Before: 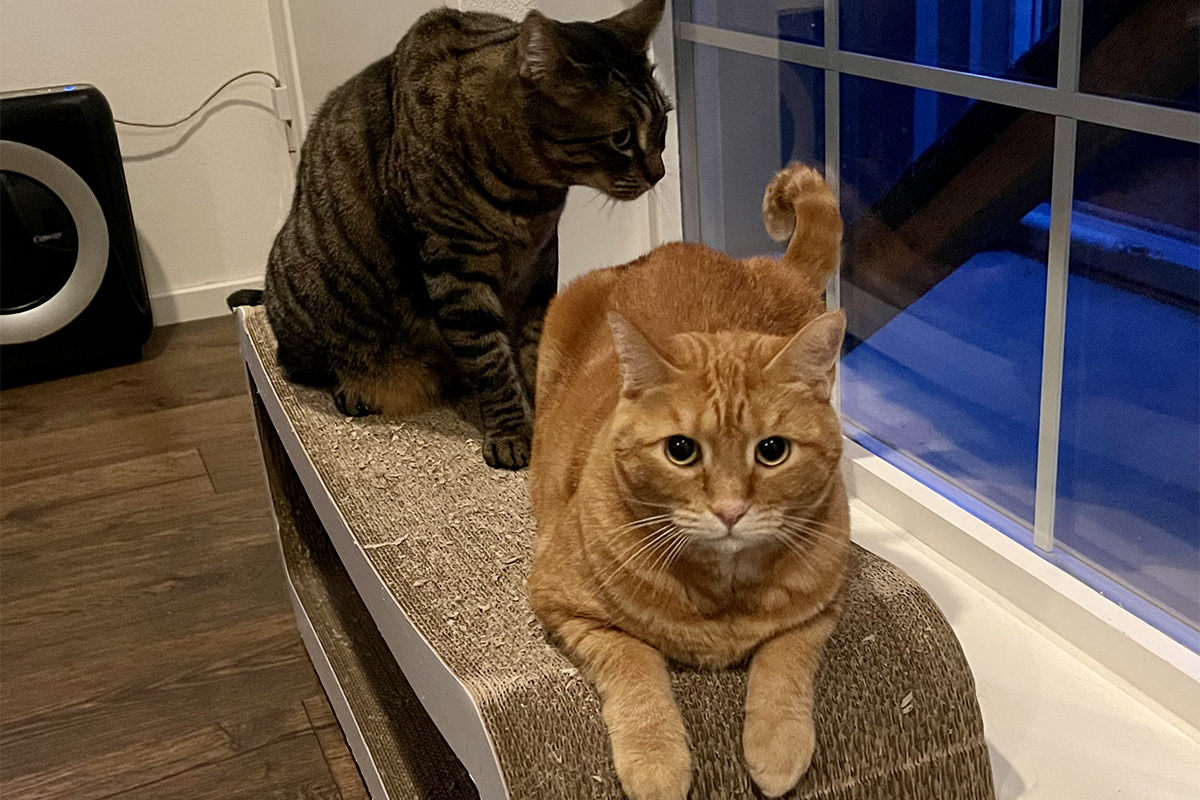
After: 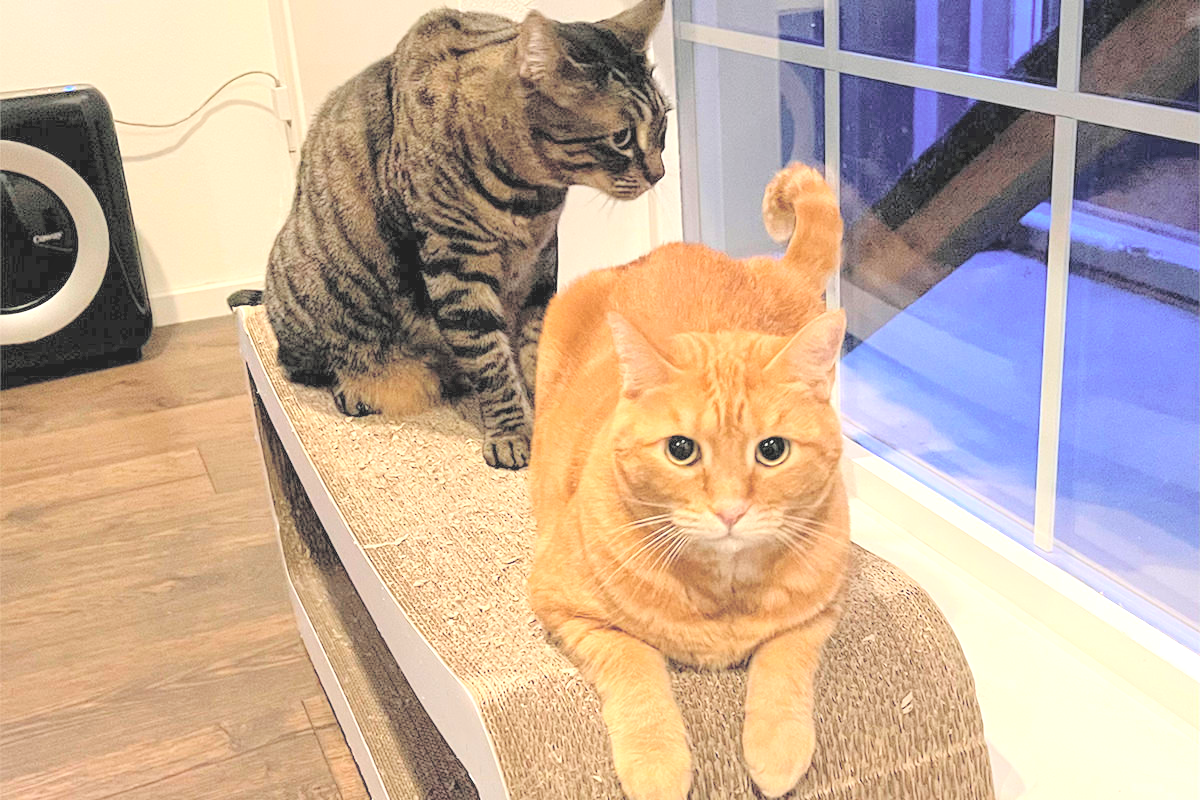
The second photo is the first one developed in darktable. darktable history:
exposure: black level correction 0, exposure 0.704 EV, compensate highlight preservation false
local contrast: highlights 106%, shadows 102%, detail 120%, midtone range 0.2
contrast brightness saturation: brightness 0.99
